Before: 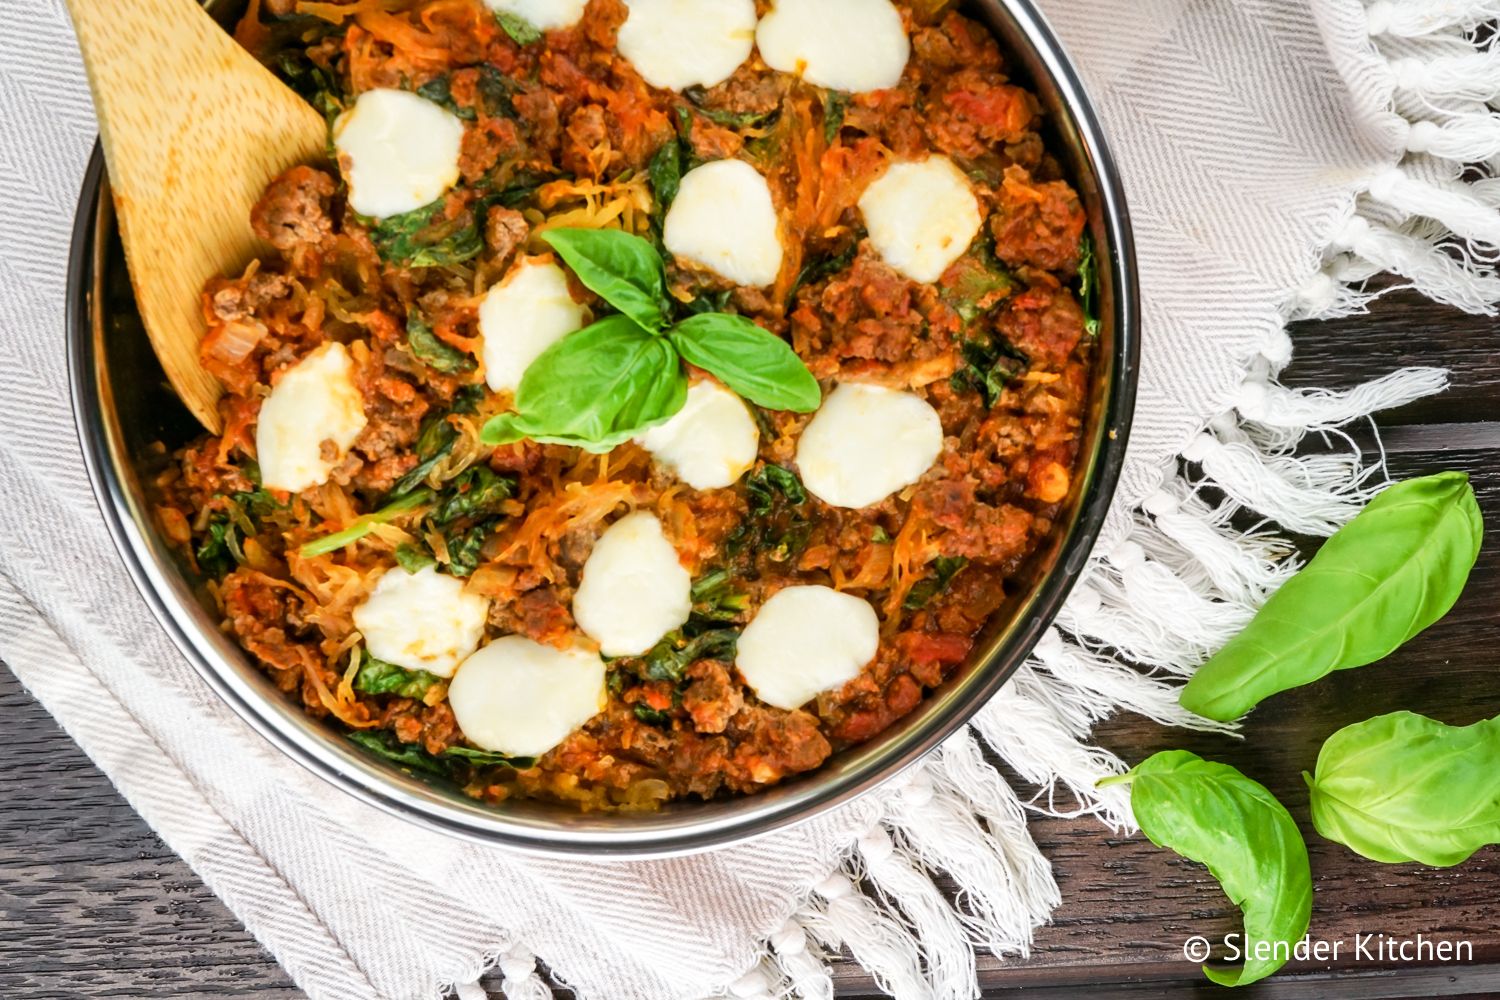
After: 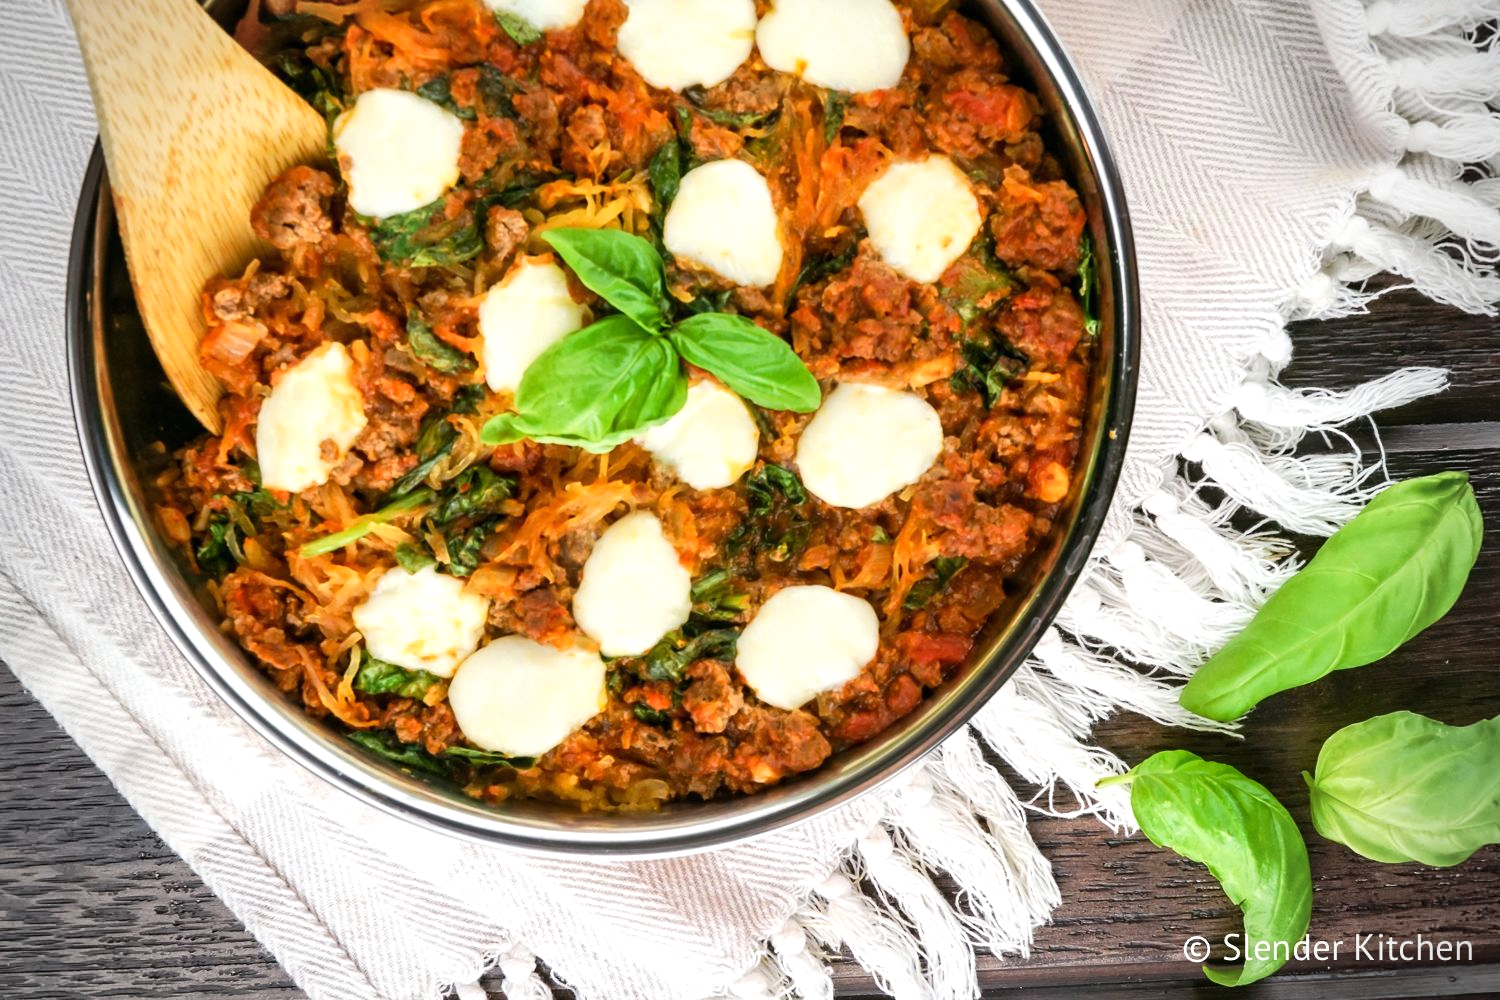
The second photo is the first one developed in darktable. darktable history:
exposure: black level correction 0, exposure 0.2 EV, compensate exposure bias true, compensate highlight preservation false
tone equalizer: on, module defaults
vignetting: on, module defaults
